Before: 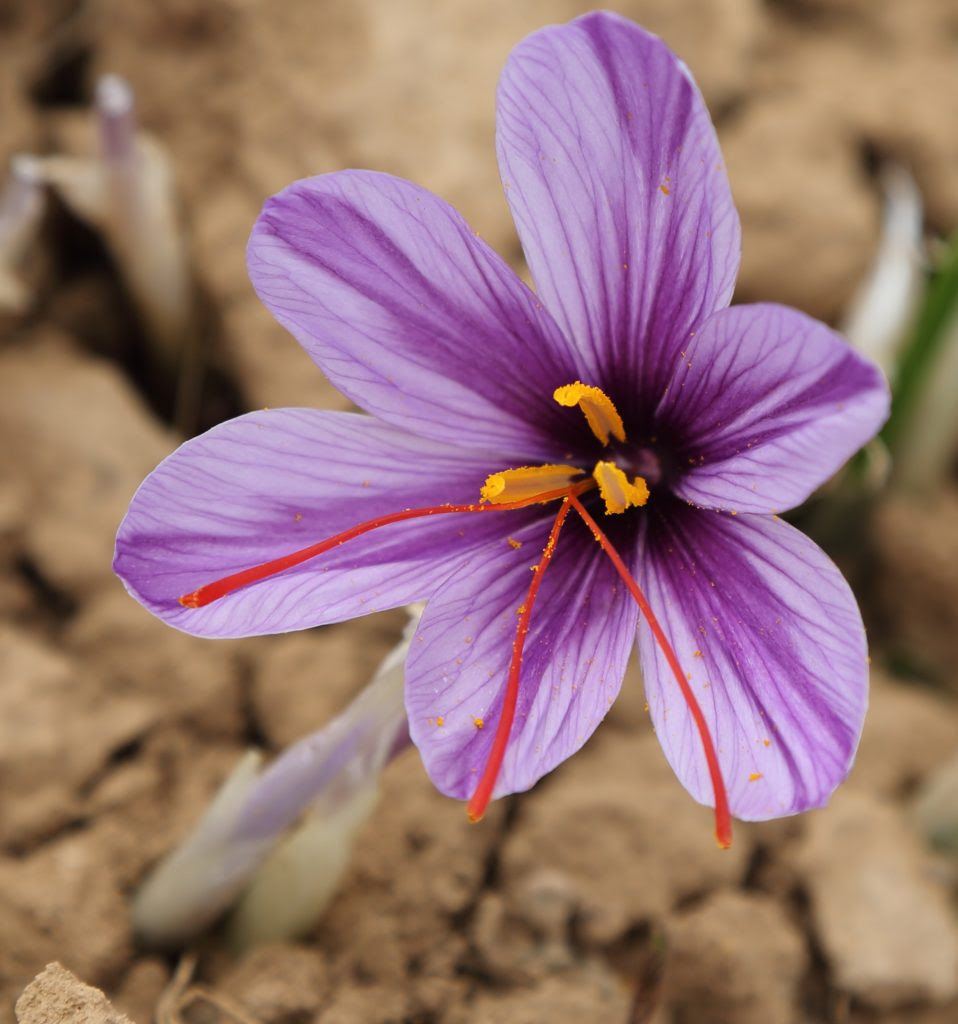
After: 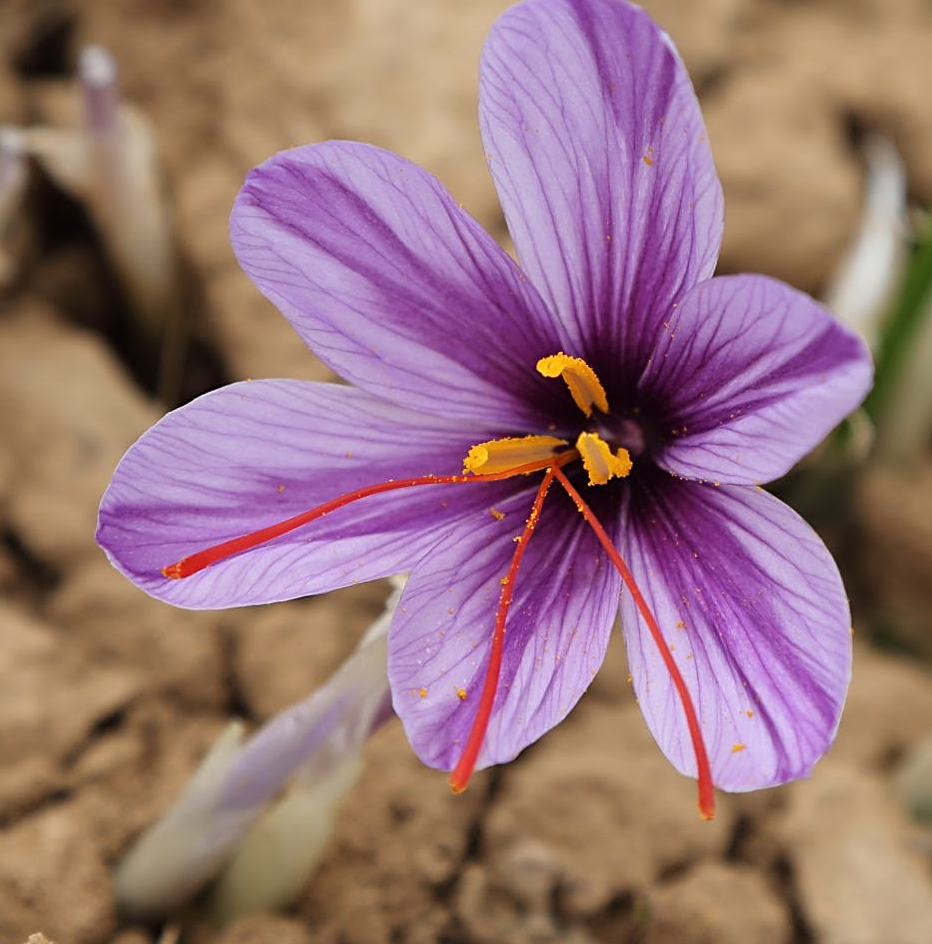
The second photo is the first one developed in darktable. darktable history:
sharpen: on, module defaults
crop: left 1.867%, top 2.867%, right 0.764%, bottom 4.943%
